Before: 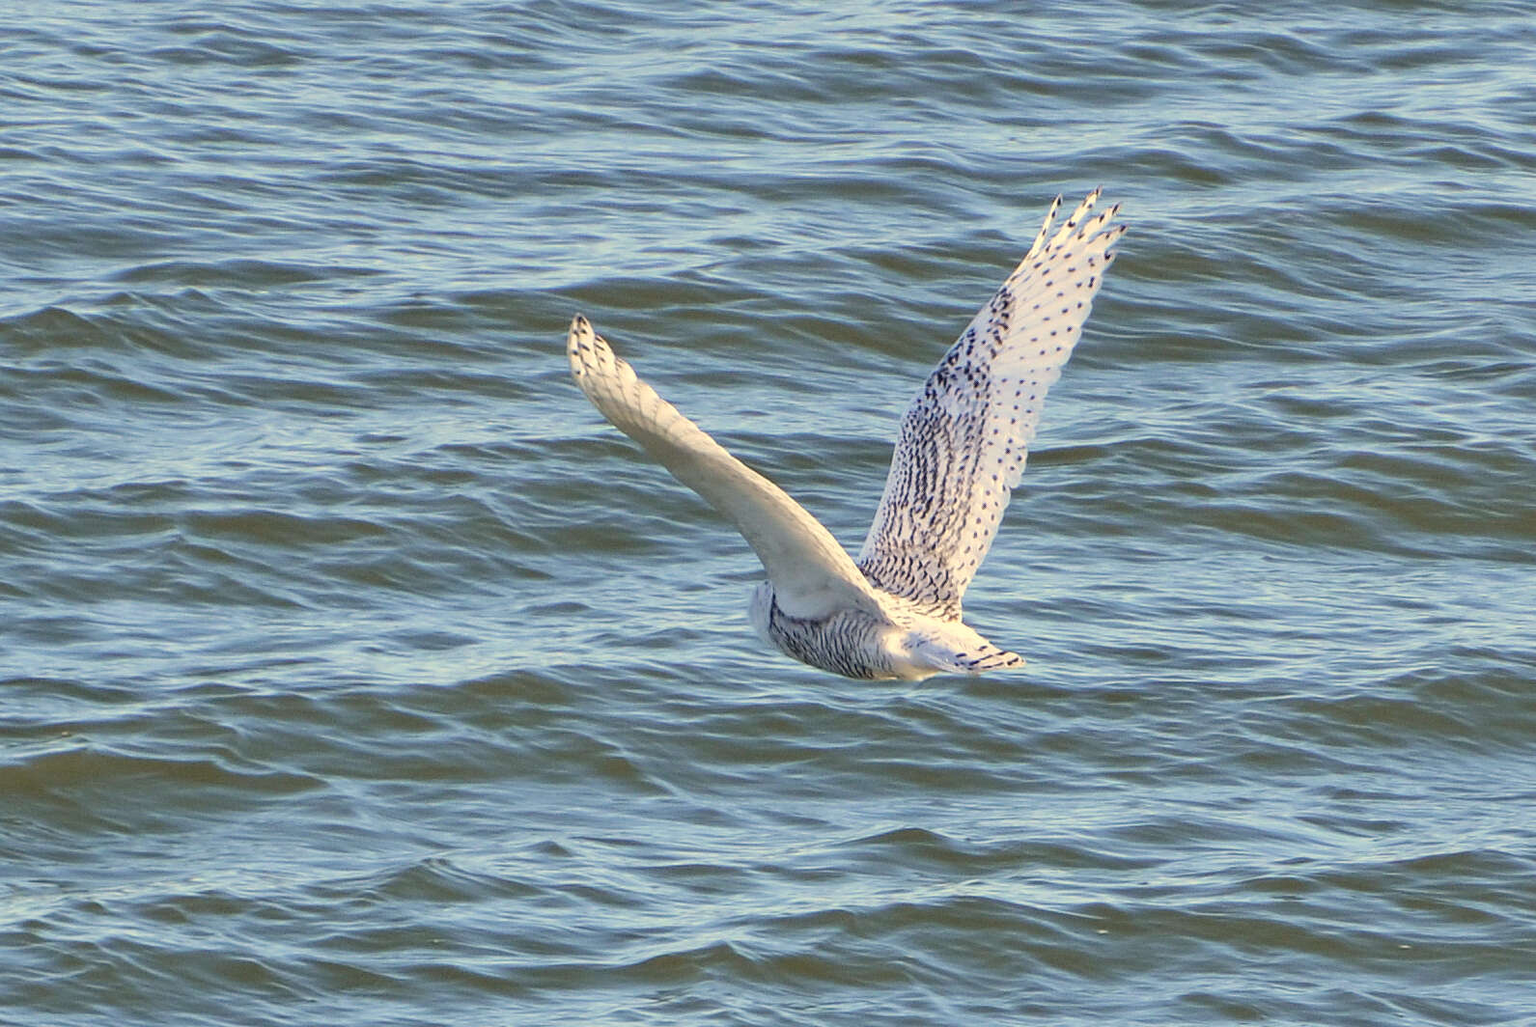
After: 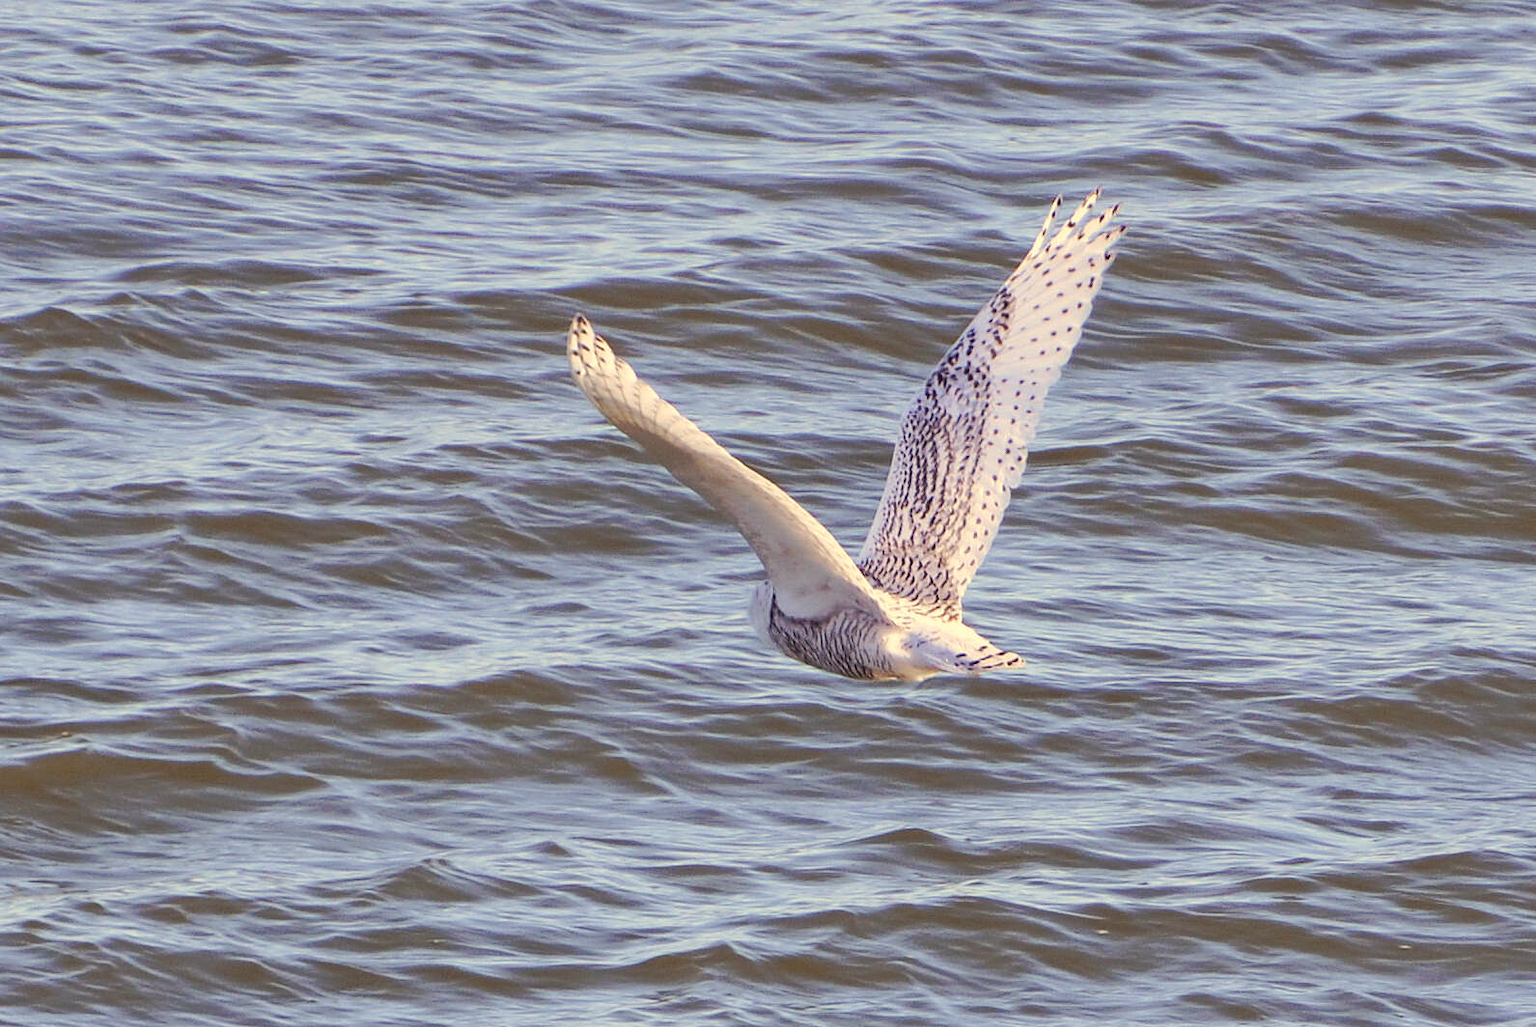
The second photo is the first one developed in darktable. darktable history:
tone curve: curves: ch0 [(0, 0) (0.003, 0.003) (0.011, 0.011) (0.025, 0.024) (0.044, 0.042) (0.069, 0.066) (0.1, 0.095) (0.136, 0.129) (0.177, 0.169) (0.224, 0.214) (0.277, 0.264) (0.335, 0.319) (0.399, 0.38) (0.468, 0.446) (0.543, 0.558) (0.623, 0.636) (0.709, 0.719) (0.801, 0.807) (0.898, 0.901) (1, 1)], preserve colors none
rgb levels: mode RGB, independent channels, levels [[0, 0.474, 1], [0, 0.5, 1], [0, 0.5, 1]]
